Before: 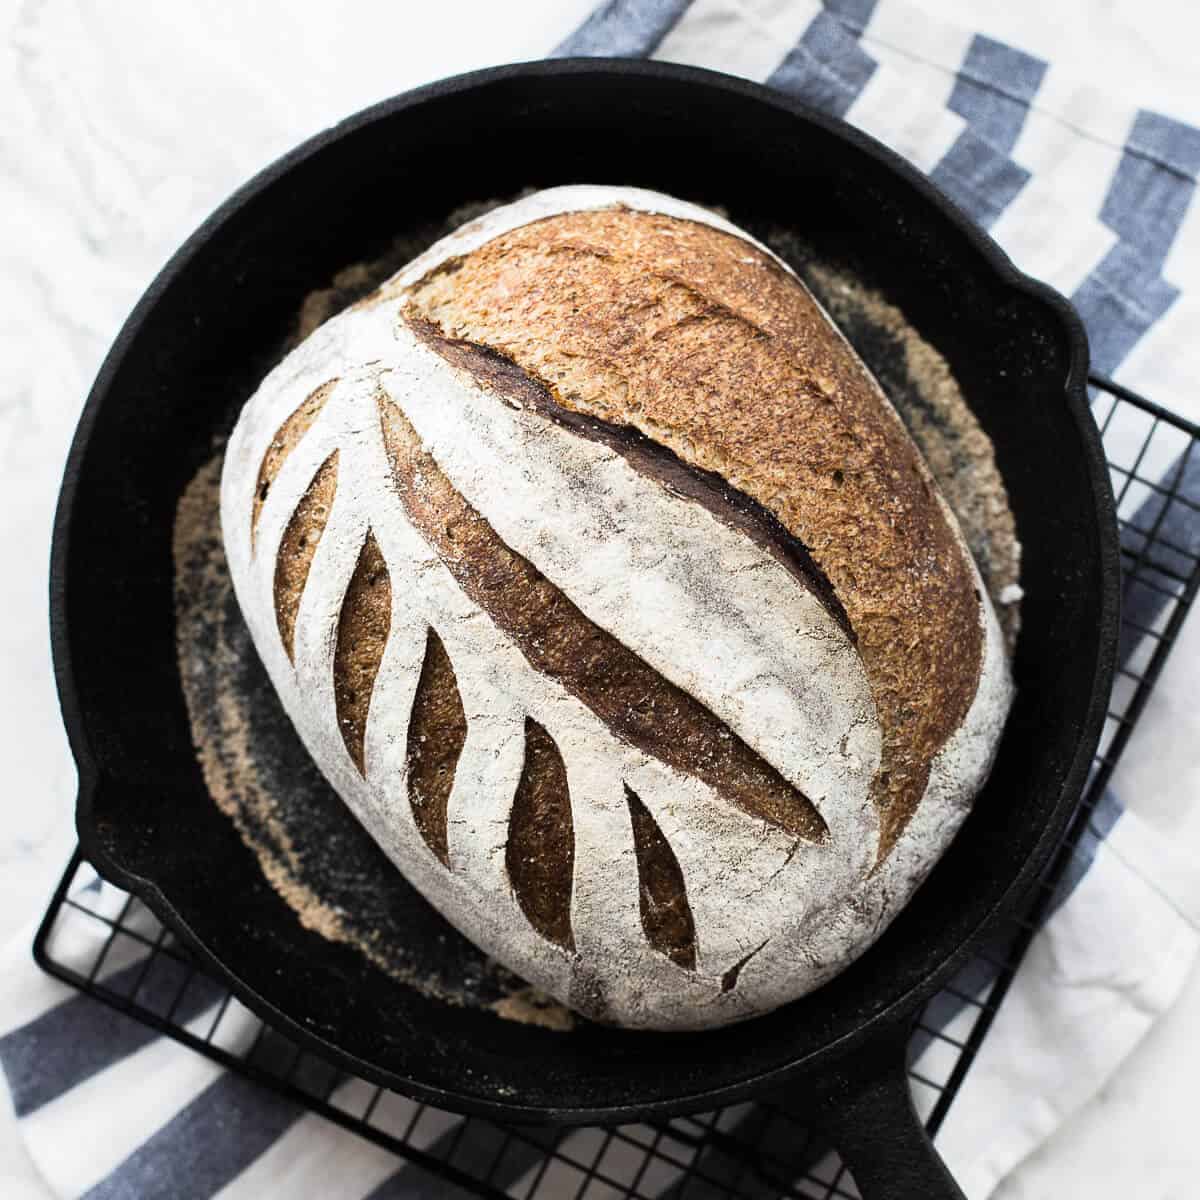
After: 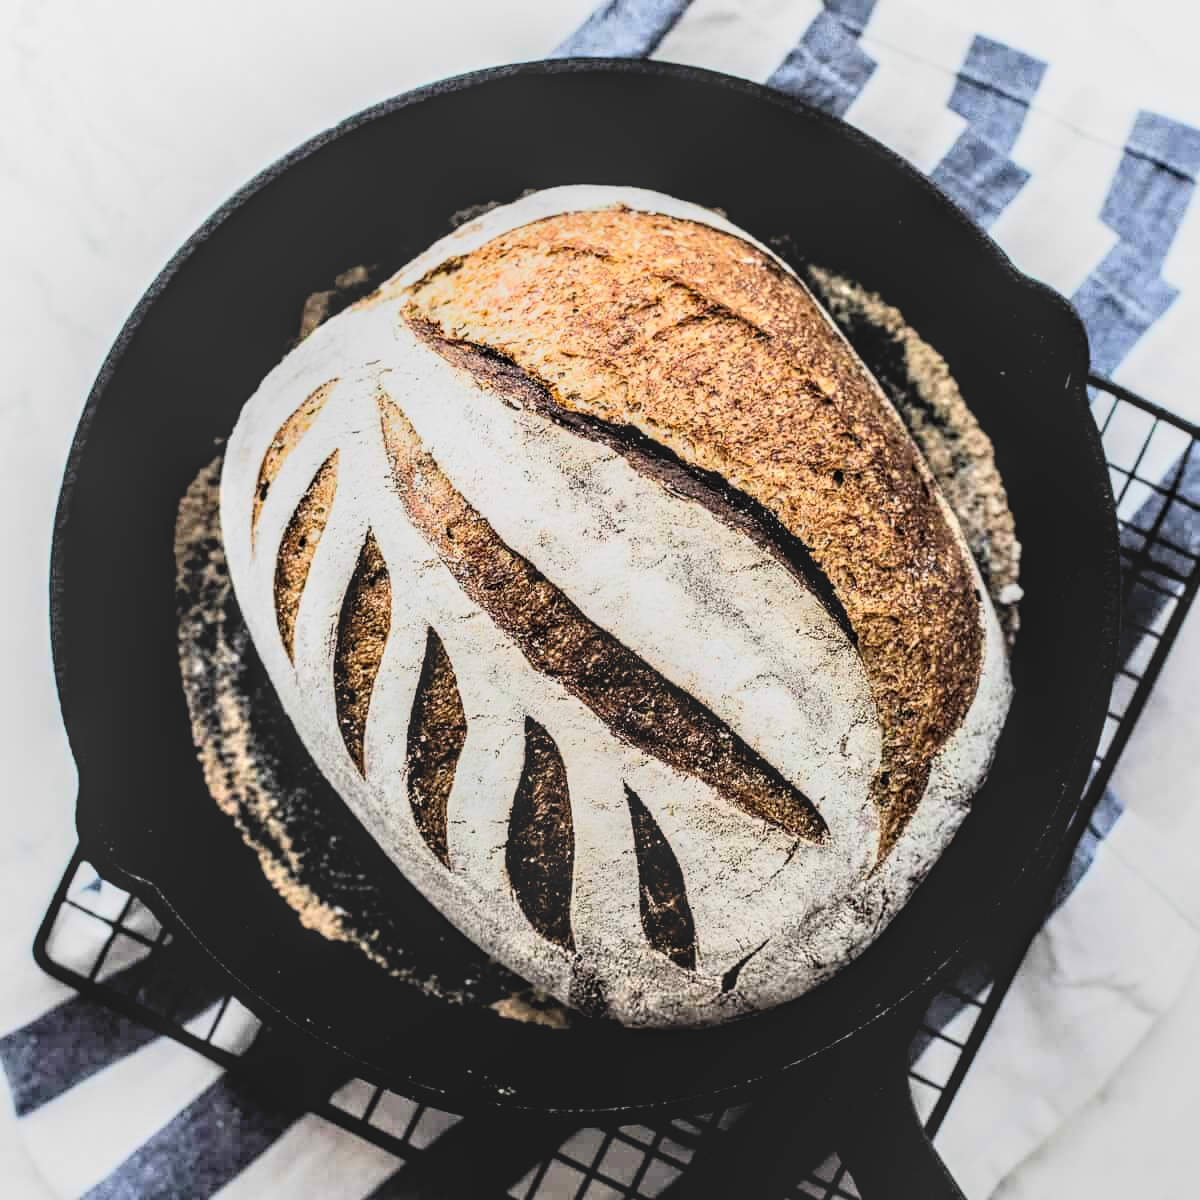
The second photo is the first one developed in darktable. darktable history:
filmic rgb: black relative exposure -4.04 EV, white relative exposure 2.98 EV, hardness 2.99, contrast 1.41
local contrast: highlights 2%, shadows 4%, detail 133%
contrast brightness saturation: contrast 0.2, brightness 0.17, saturation 0.228
